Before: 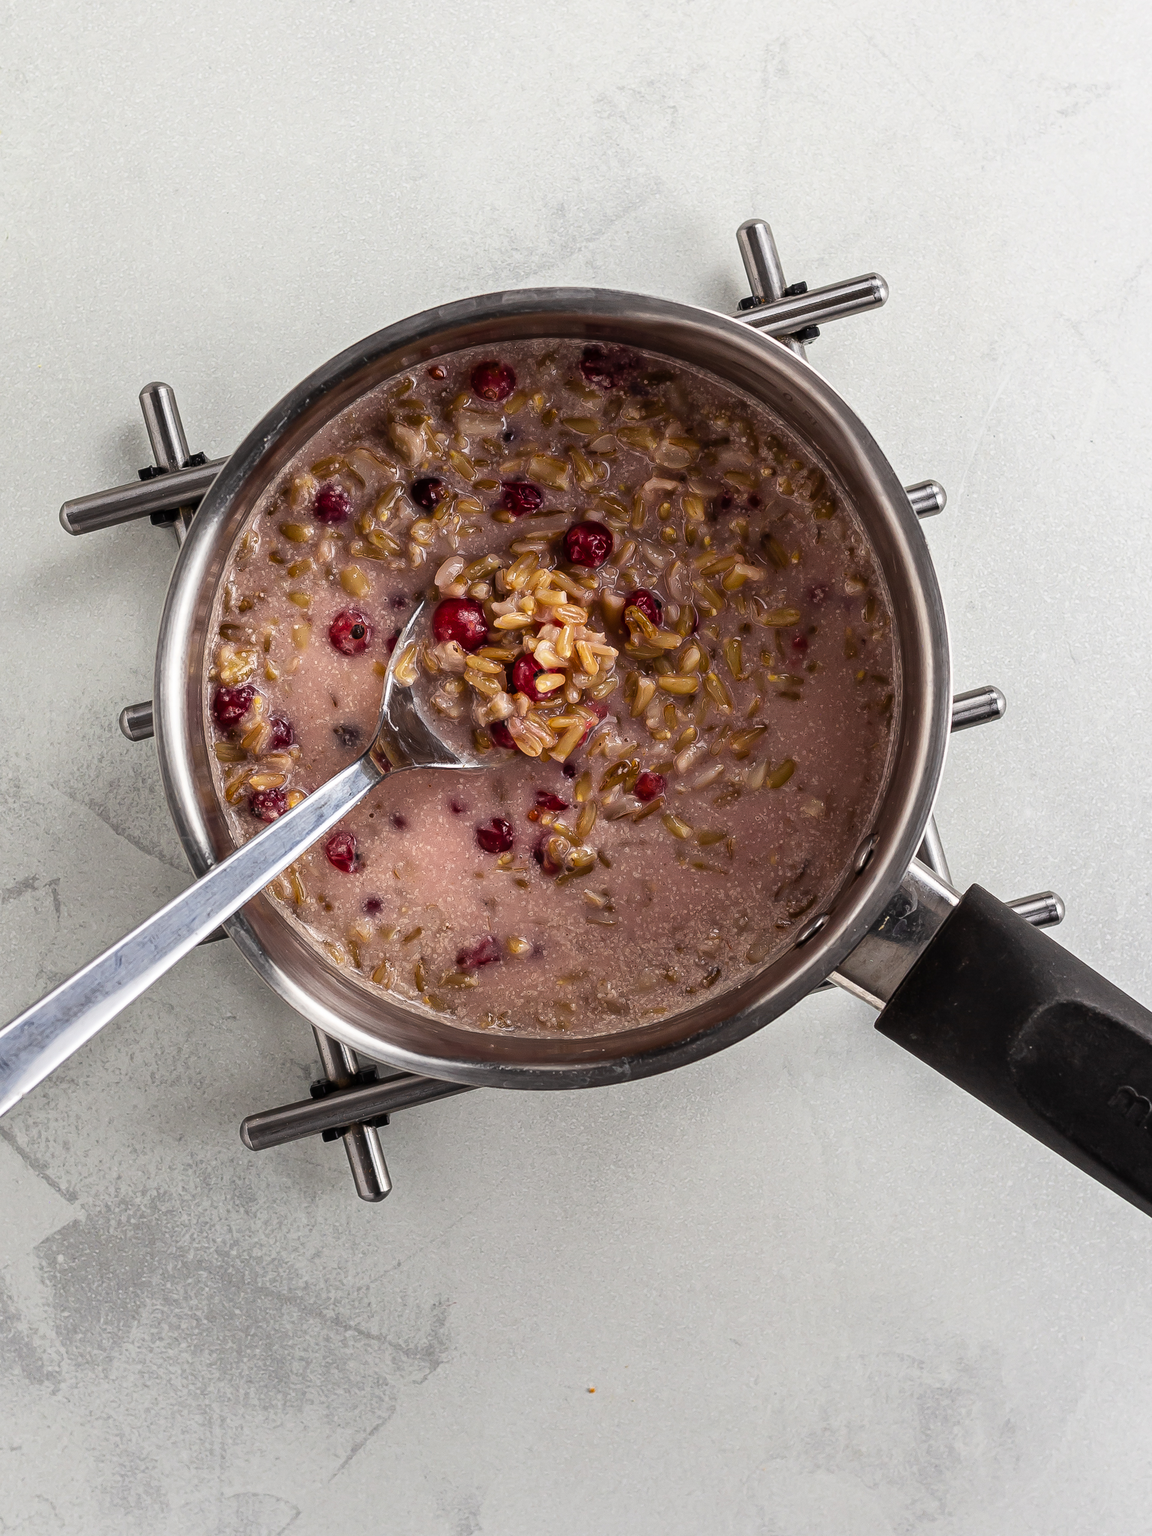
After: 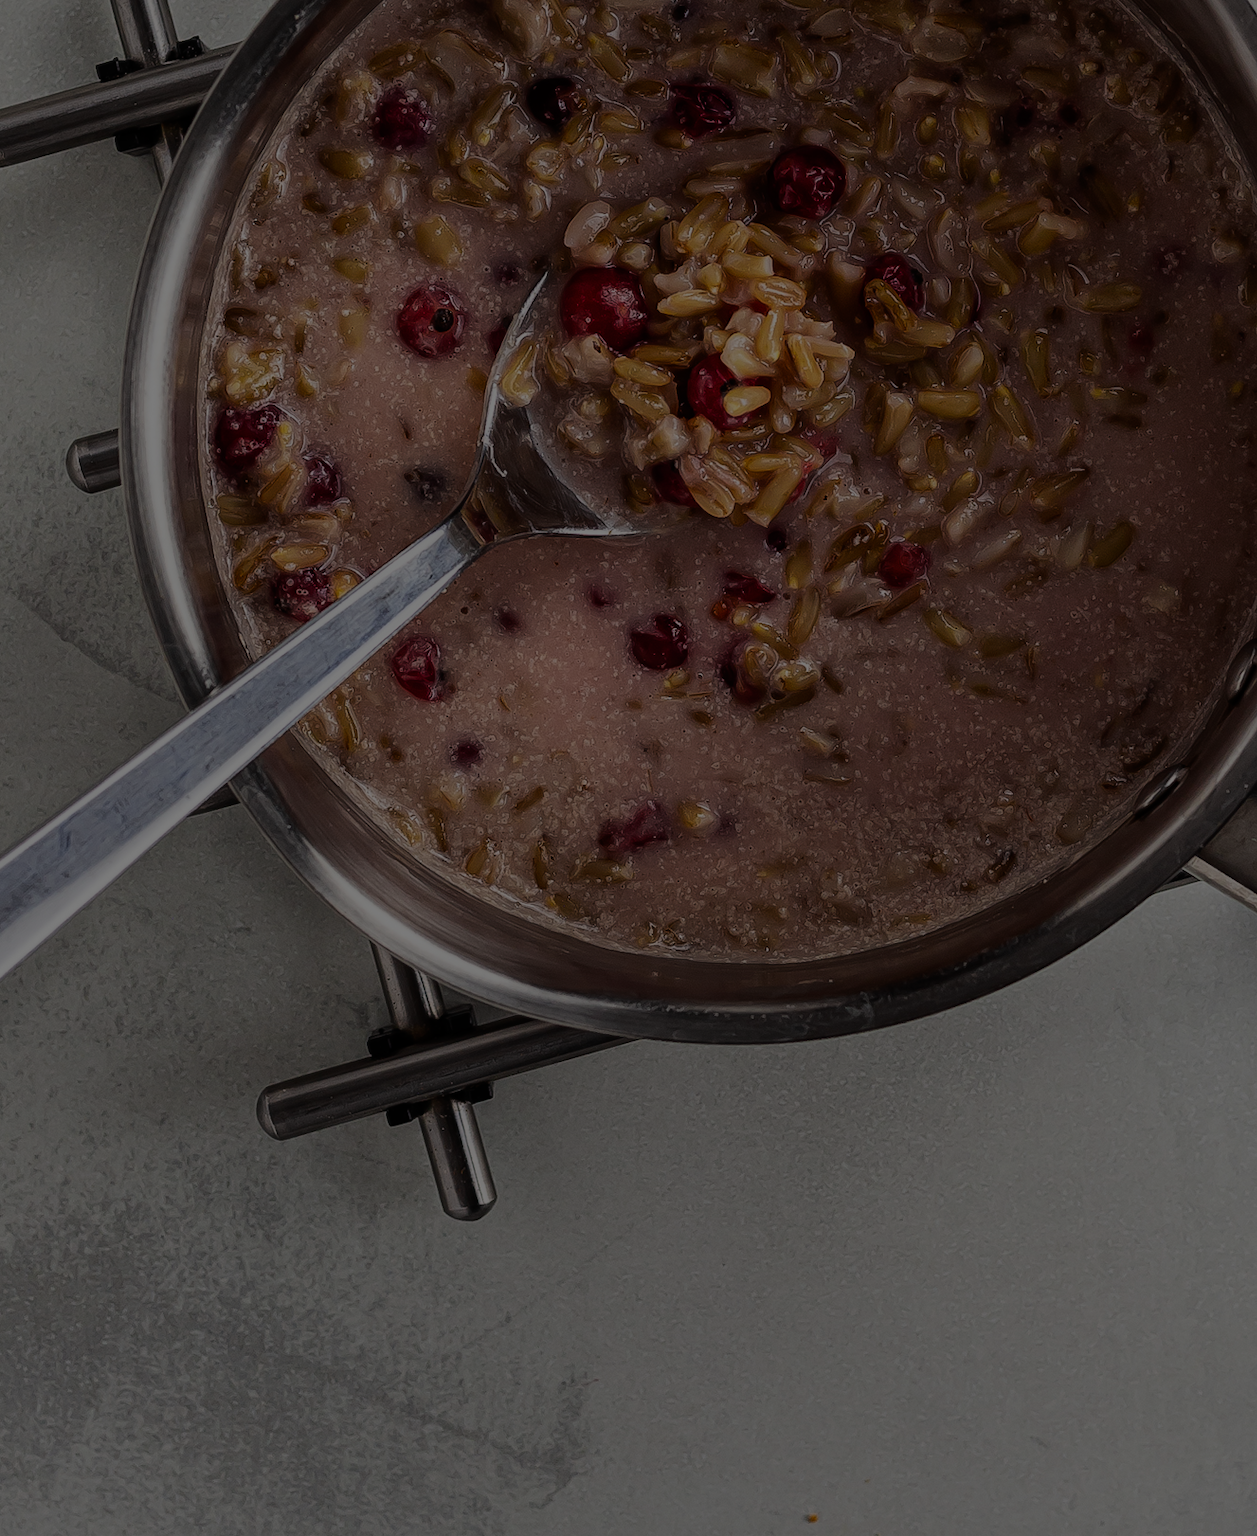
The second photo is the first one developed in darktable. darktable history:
crop: left 6.759%, top 27.958%, right 24.076%, bottom 8.703%
exposure: exposure -2.344 EV, compensate highlight preservation false
